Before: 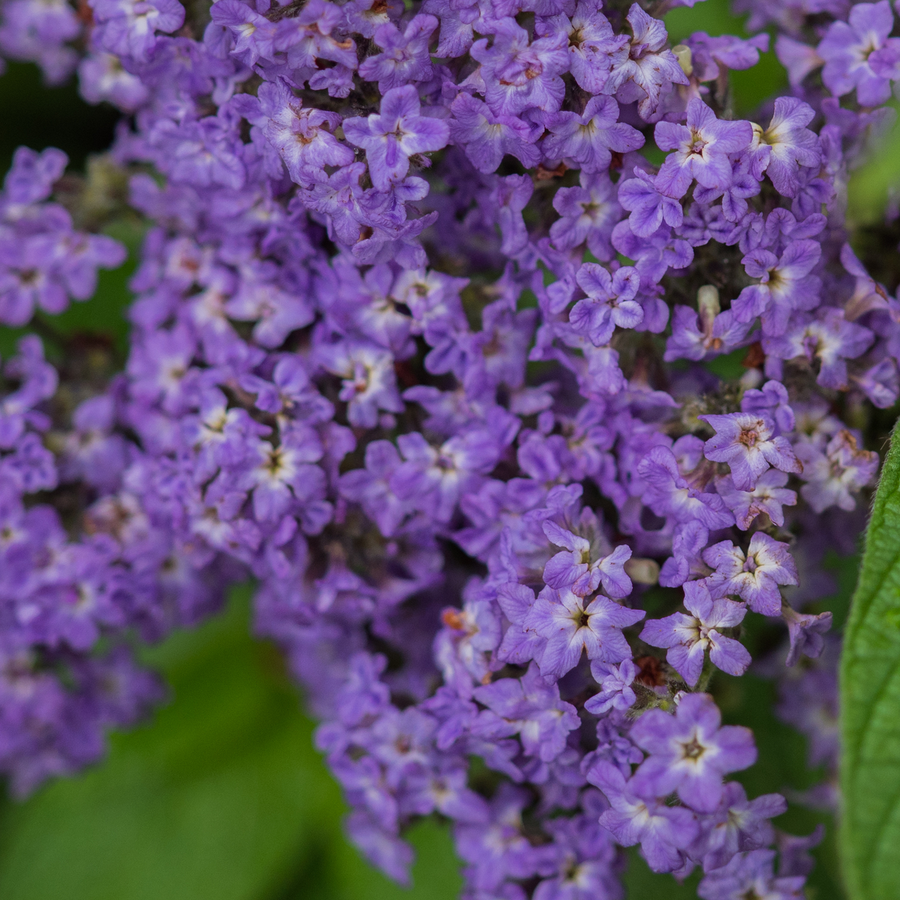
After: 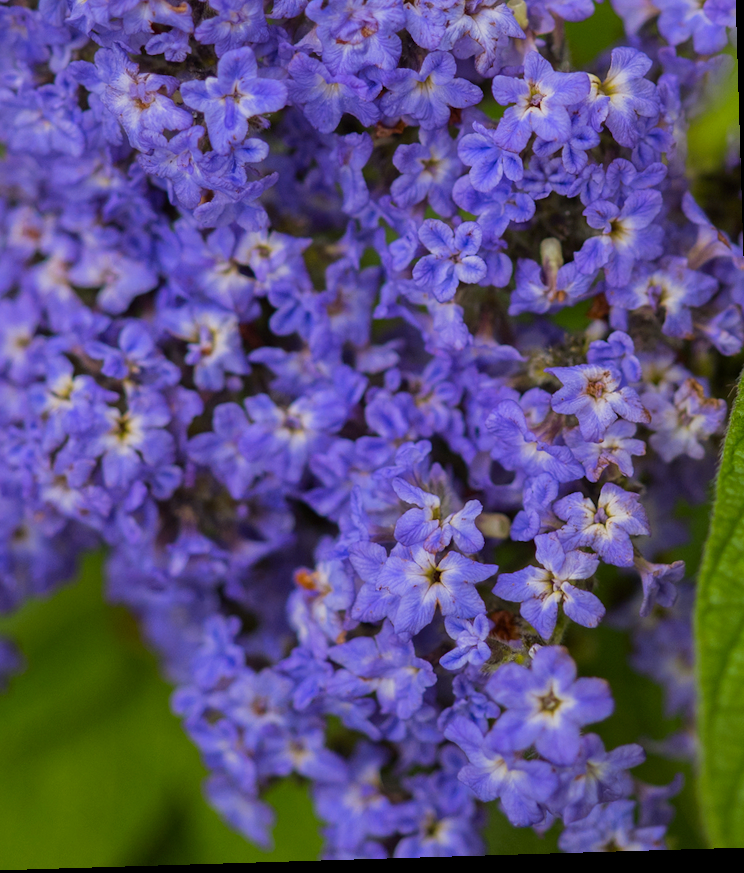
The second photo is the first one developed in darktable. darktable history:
rotate and perspective: rotation -1.75°, automatic cropping off
crop and rotate: left 17.959%, top 5.771%, right 1.742%
color contrast: green-magenta contrast 0.85, blue-yellow contrast 1.25, unbound 0
color correction: highlights a* 0.816, highlights b* 2.78, saturation 1.1
